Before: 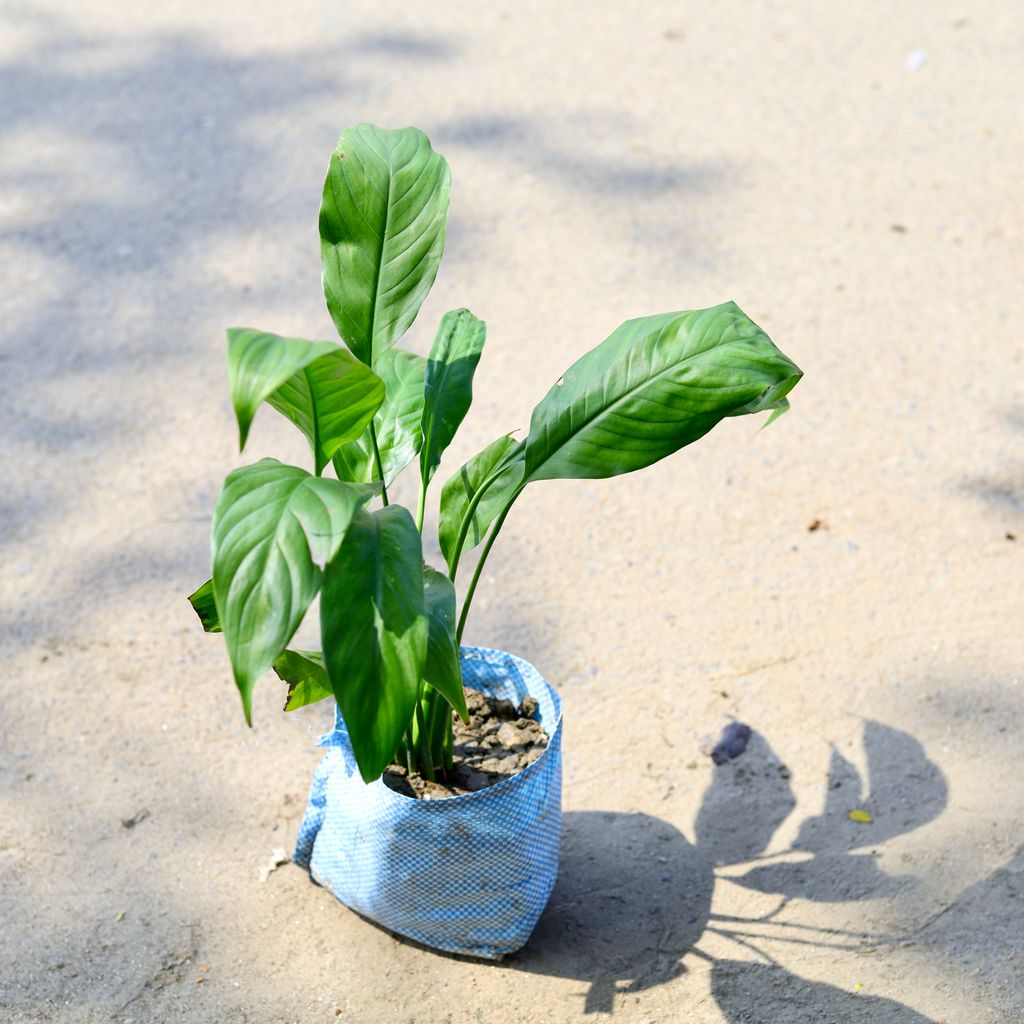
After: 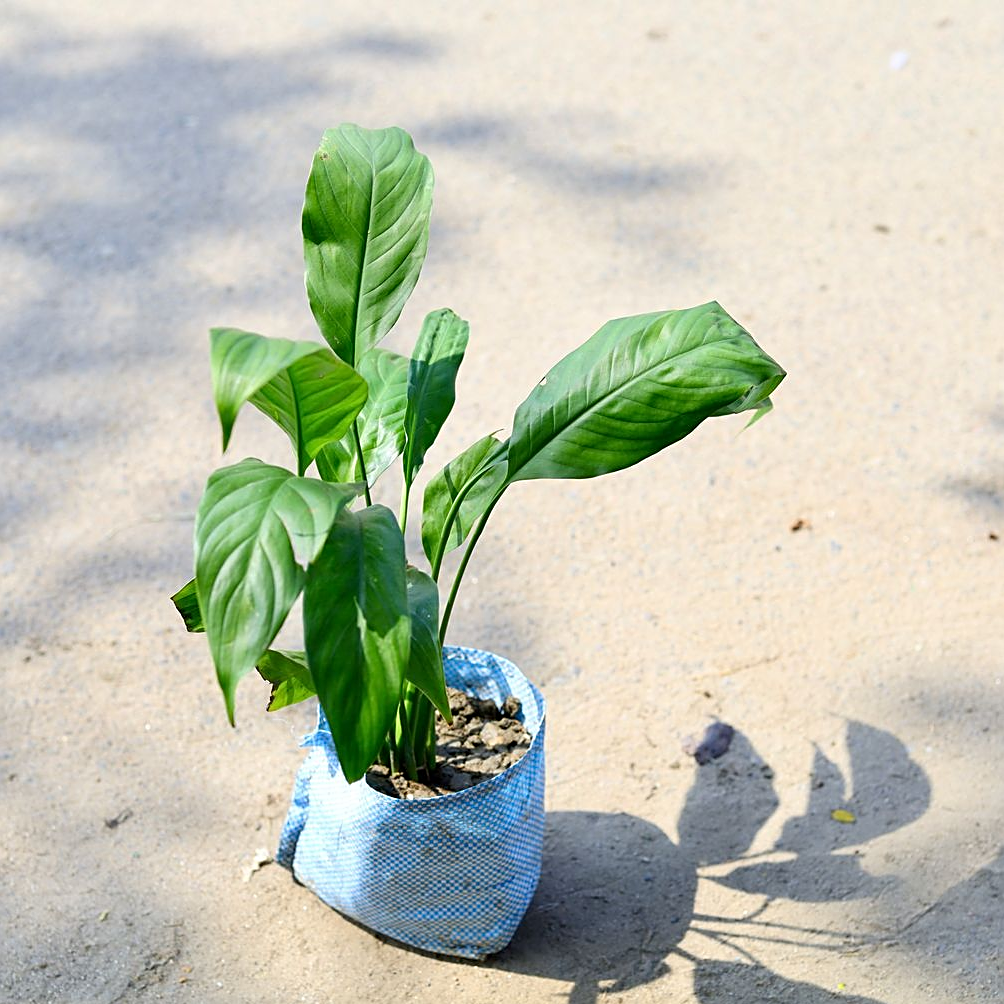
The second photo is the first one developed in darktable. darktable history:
crop: left 1.683%, right 0.27%, bottom 1.895%
sharpen: on, module defaults
